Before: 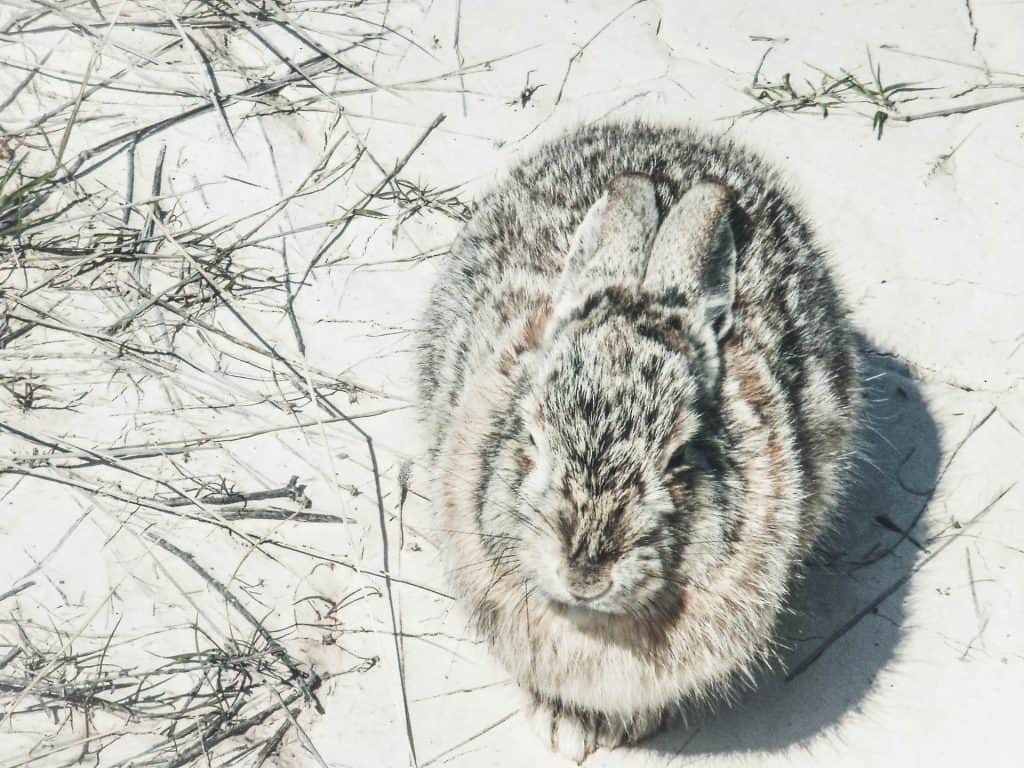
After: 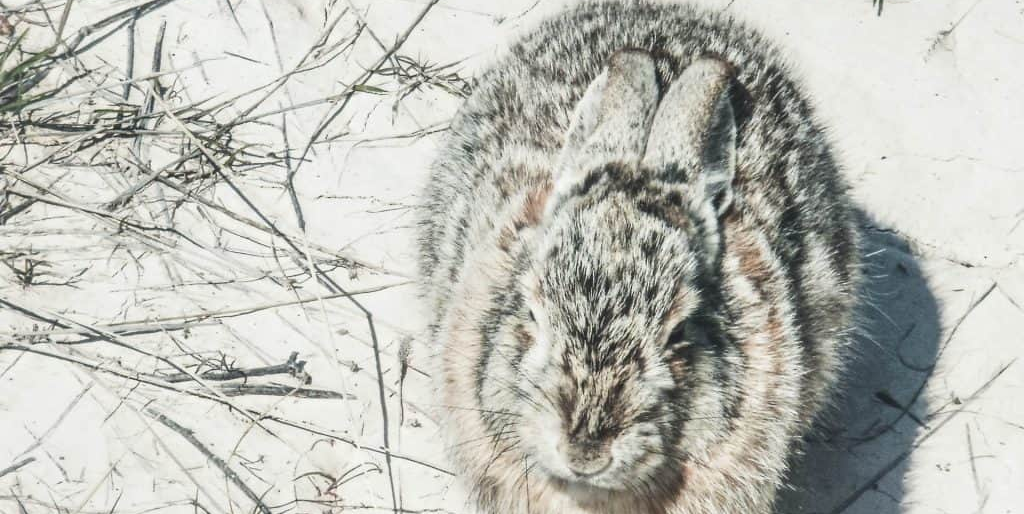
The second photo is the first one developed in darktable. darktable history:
crop: top 16.216%, bottom 16.779%
